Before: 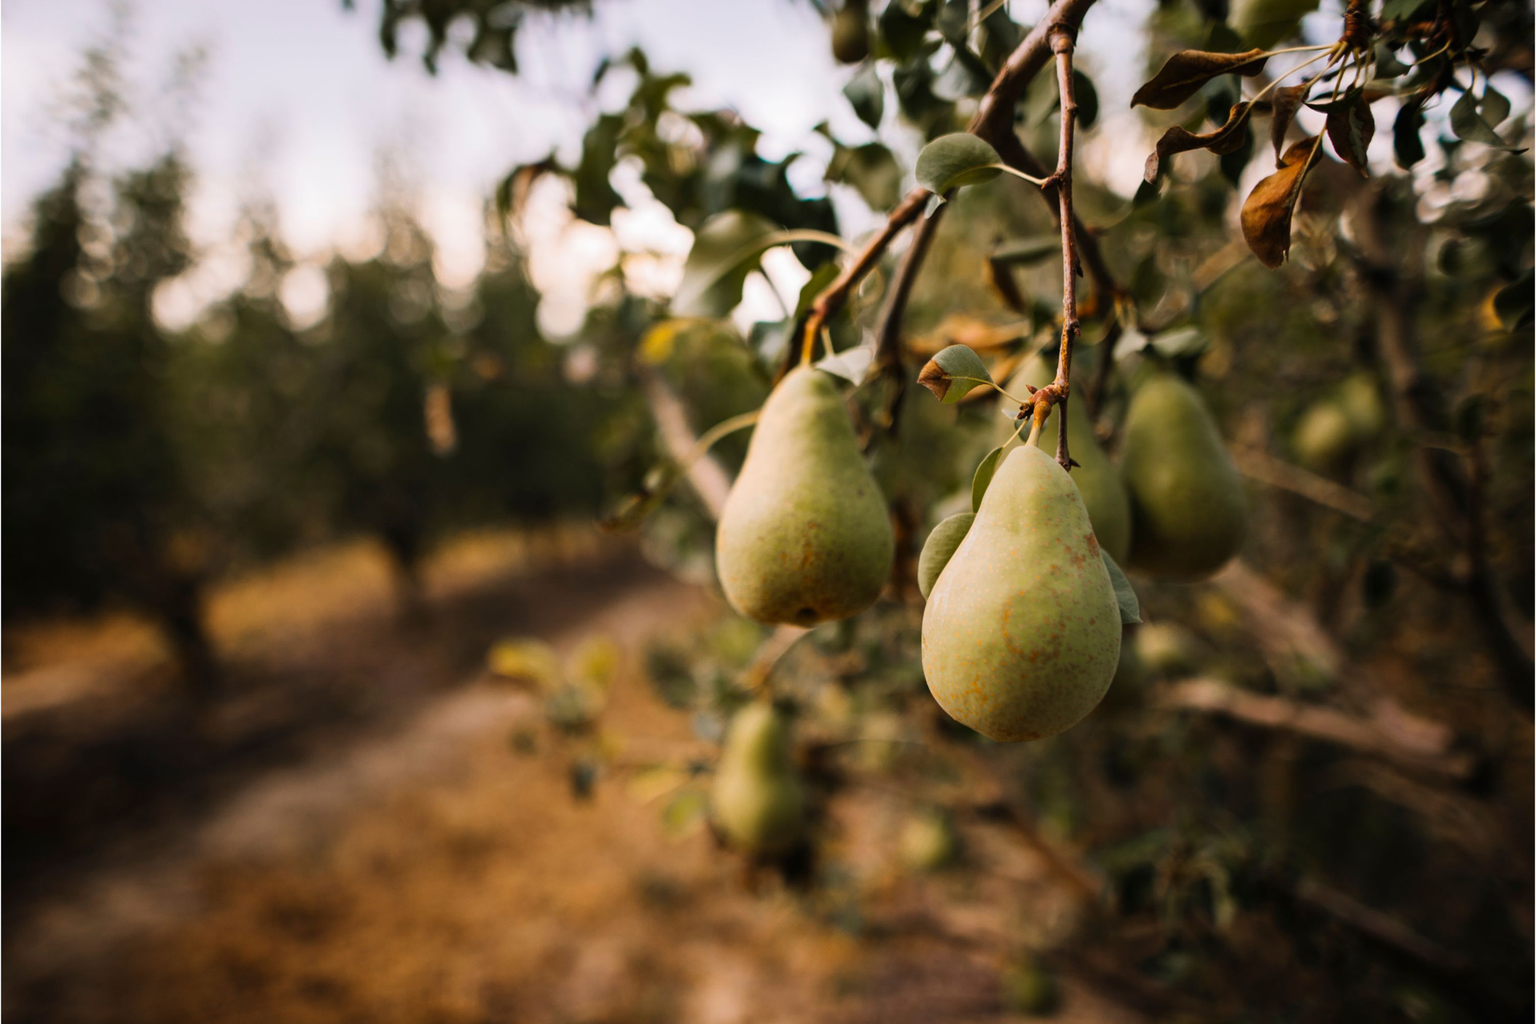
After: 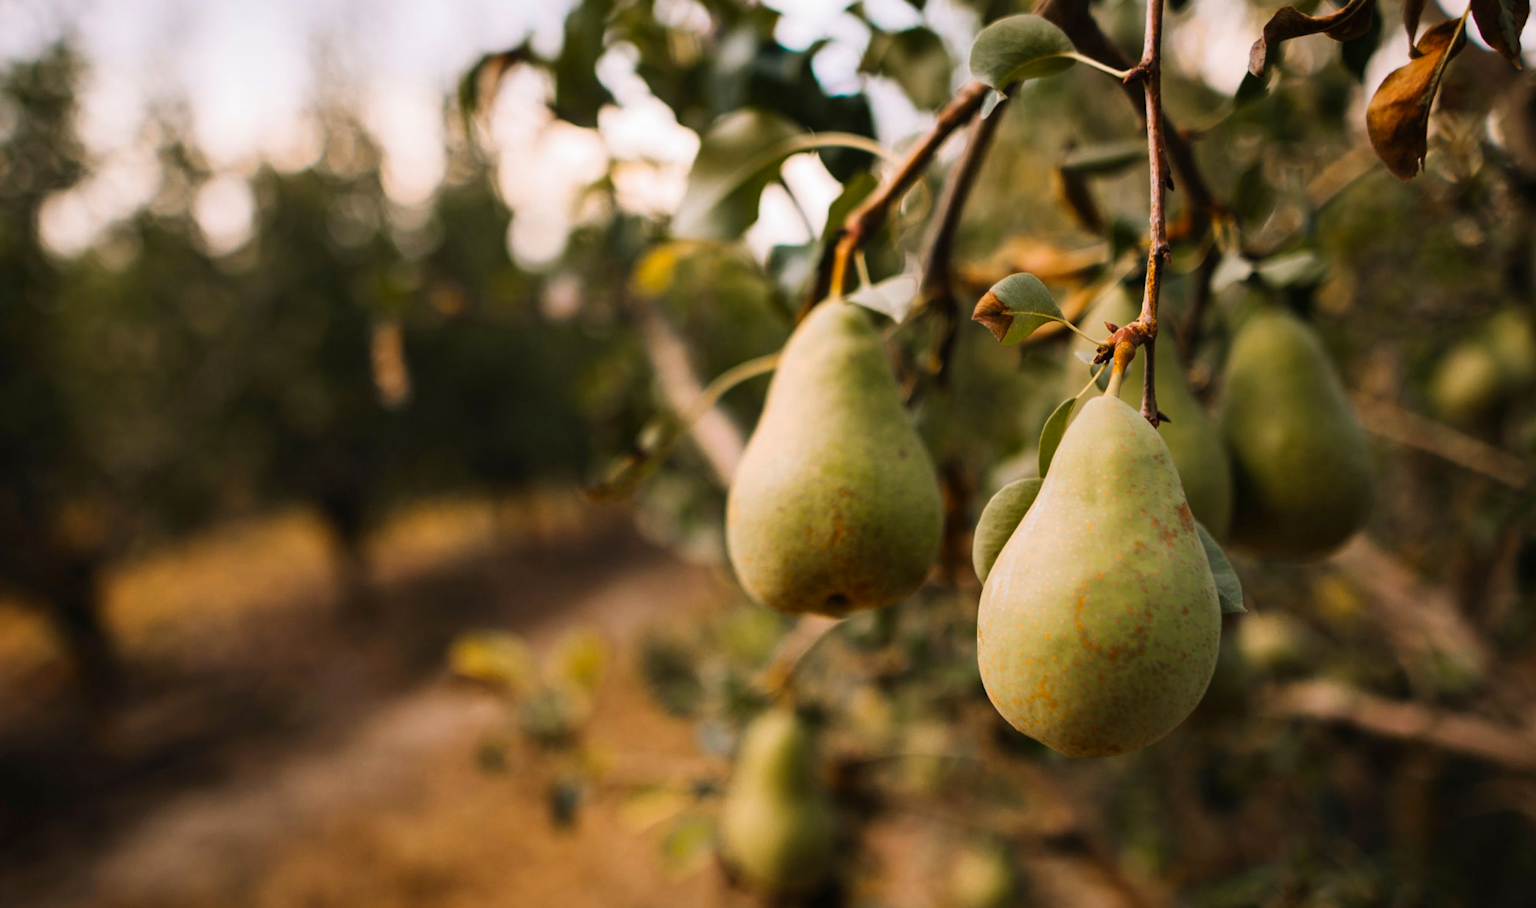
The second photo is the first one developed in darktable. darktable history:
contrast brightness saturation: contrast 0.04, saturation 0.07
crop: left 7.856%, top 11.836%, right 10.12%, bottom 15.387%
